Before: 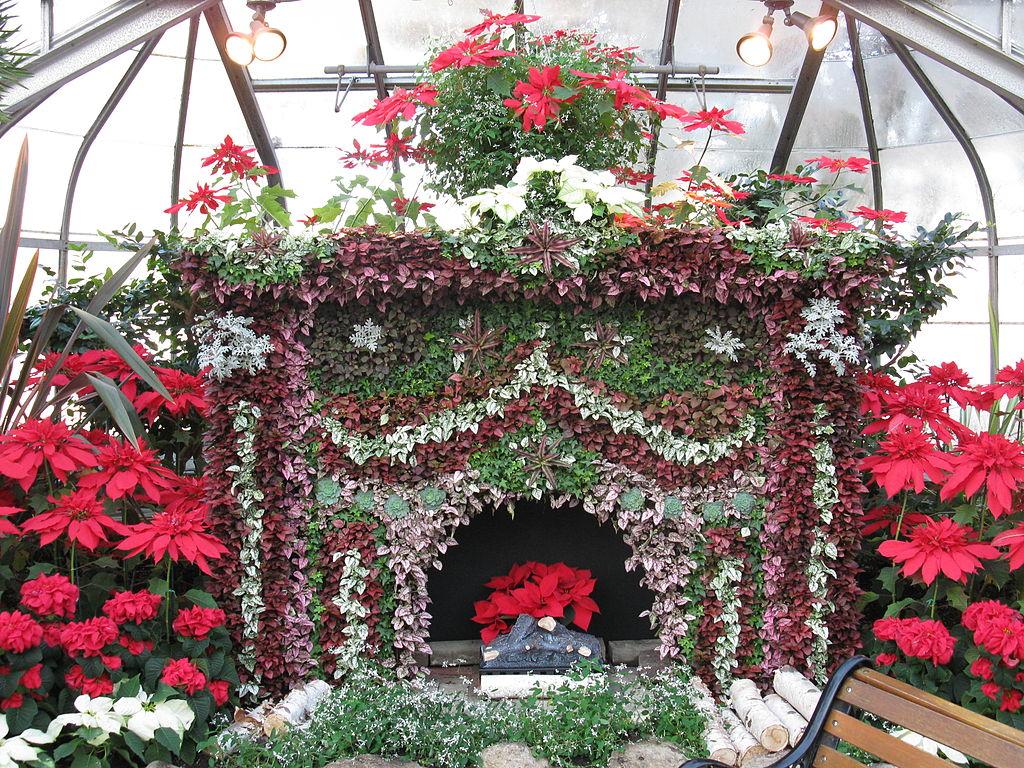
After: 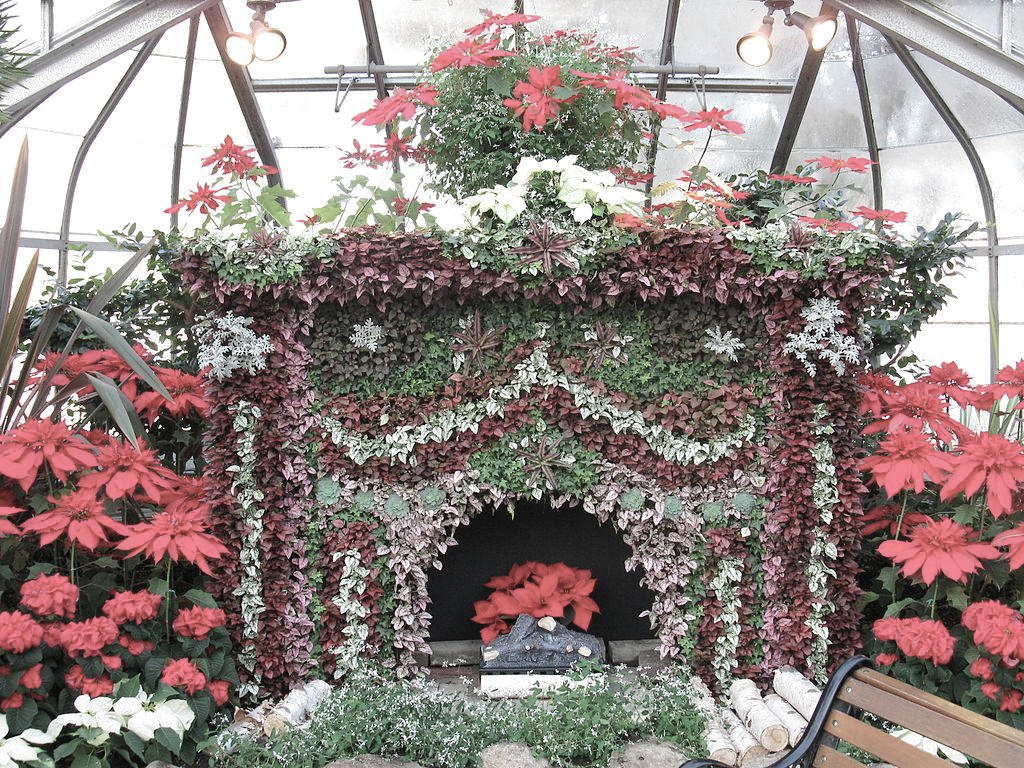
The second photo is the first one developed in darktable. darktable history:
color balance rgb: perceptual saturation grading › global saturation -28.209%, perceptual saturation grading › highlights -20.231%, perceptual saturation grading › mid-tones -23.842%, perceptual saturation grading › shadows -24.081%, perceptual brilliance grading › mid-tones 9.36%, perceptual brilliance grading › shadows 15.189%, global vibrance 20%
